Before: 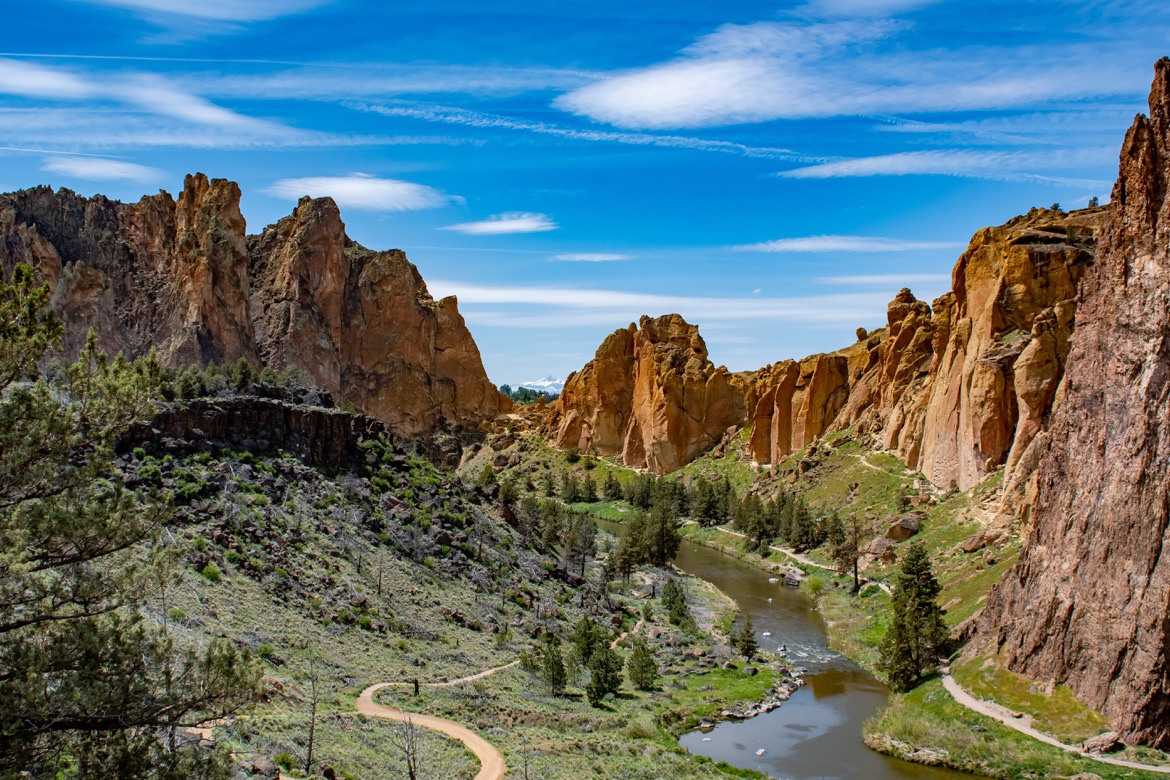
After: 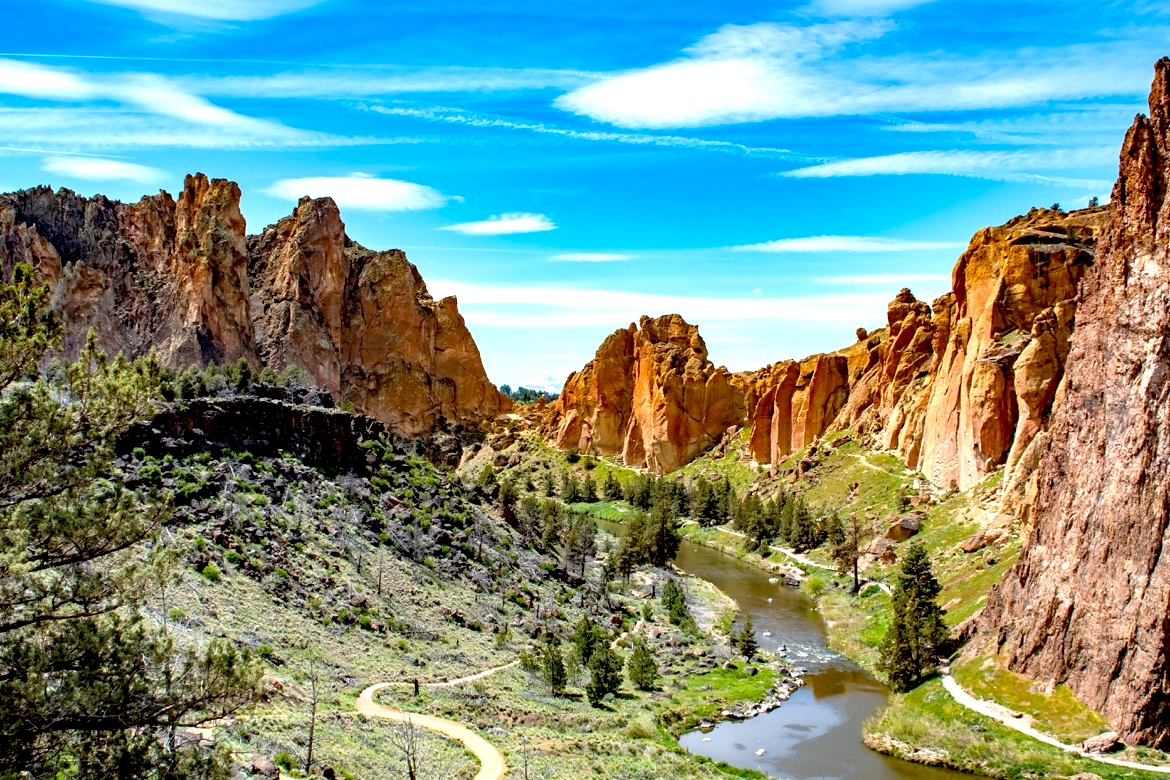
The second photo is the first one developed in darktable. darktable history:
vibrance: on, module defaults
exposure: black level correction 0.01, exposure 1 EV, compensate highlight preservation false
